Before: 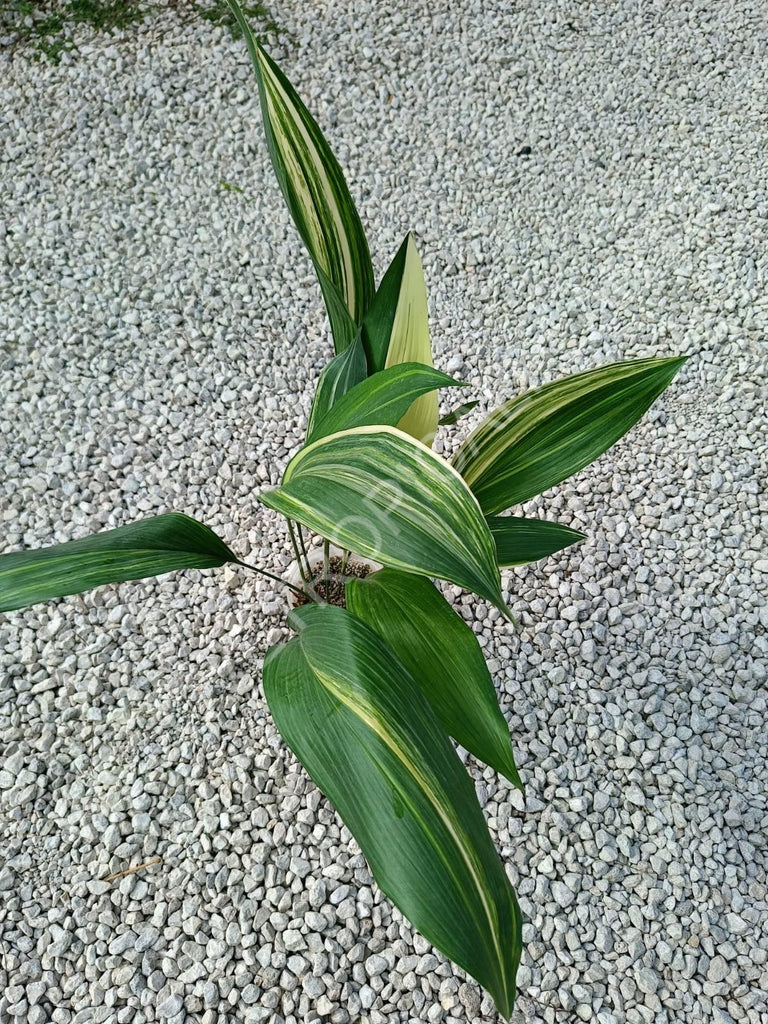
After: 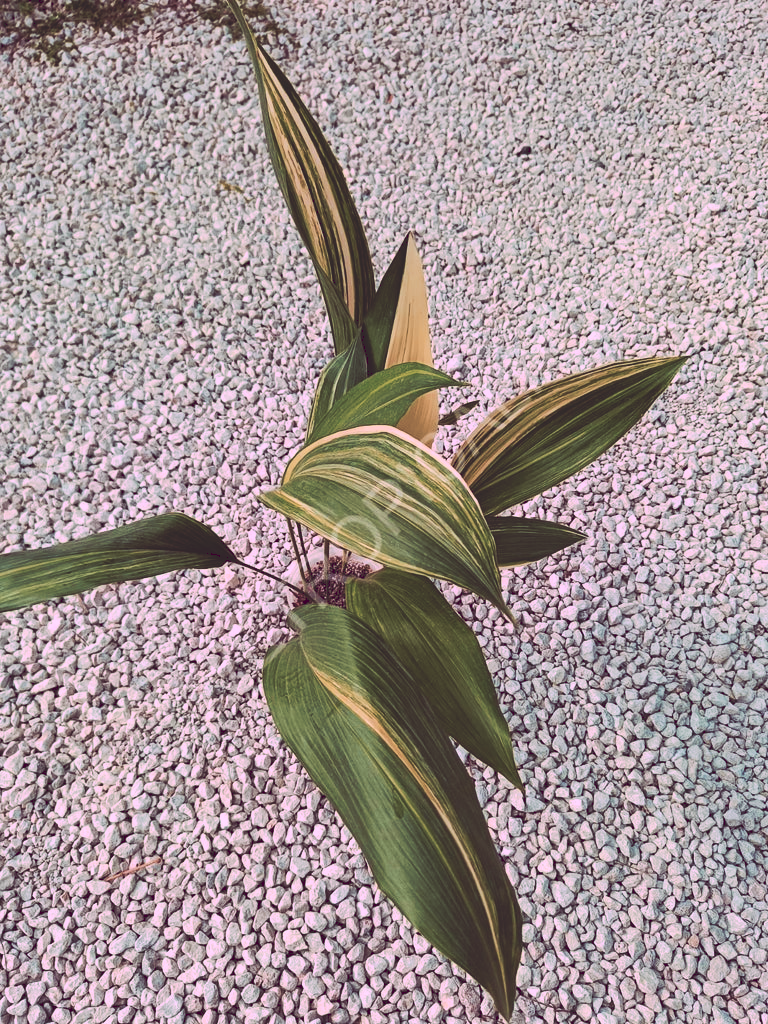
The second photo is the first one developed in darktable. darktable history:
tone curve: curves: ch0 [(0, 0) (0.003, 0.156) (0.011, 0.156) (0.025, 0.157) (0.044, 0.164) (0.069, 0.172) (0.1, 0.181) (0.136, 0.191) (0.177, 0.214) (0.224, 0.245) (0.277, 0.285) (0.335, 0.333) (0.399, 0.387) (0.468, 0.471) (0.543, 0.556) (0.623, 0.648) (0.709, 0.734) (0.801, 0.809) (0.898, 0.891) (1, 1)], preserve colors none
color look up table: target L [78.27, 96.46, 79.47, 81.44, 79.57, 86.32, 80.5, 76.46, 68.8, 54.39, 60.32, 55.99, 31.93, 4.594, 202.08, 70.27, 75, 81.36, 67.96, 67.54, 64.32, 59.91, 55.96, 60.66, 52.02, 45.94, 33.17, 30.15, 76.87, 62.56, 52.28, 79.66, 57.17, 50.13, 45.9, 54.23, 39.5, 30.98, 47.41, 25.35, 10.91, 94.8, 80.16, 79.79, 80.2, 72.42, 65.77, 50.96, 38.51], target a [29.79, 1.078, -58.3, 13.4, -53.04, 9.207, -18.87, 10.26, -17.65, 19.78, -35.75, 9.512, -0.159, 30.99, 0, 40.55, 42.14, 54.05, 47.78, 53.39, 73.97, 32.58, 34.91, 54.11, 49.73, 37.61, 30.39, 41.55, 9.078, 25.38, 43.45, -33.26, 19.19, 57.11, 33.91, -5.192, 23.06, 16.39, 20.47, 36.77, 31.46, 21.41, -53.34, -28.39, -45.26, -8.697, -39.79, -13.44, -17.56], target b [24.52, 68.28, 40.32, 55.01, 50.72, 17.04, 28.85, 37.22, 46.28, 30.78, 28.58, 6.533, 24.13, -4.714, -0.001, 33.8, 2.997, -33.48, 26.6, 3.898, -45.6, 2.827, 24.83, 10.18, -0.849, 12.1, 18.61, -0.979, -40.54, -59.39, -73.25, -36.21, -66.92, -48.94, -59.65, -36.89, -30.99, -7.192, -58.01, -43.56, -26.66, -11.75, 28.7, 10.44, -6.985, -7.935, 16.92, -14.5, 0.9], num patches 49
